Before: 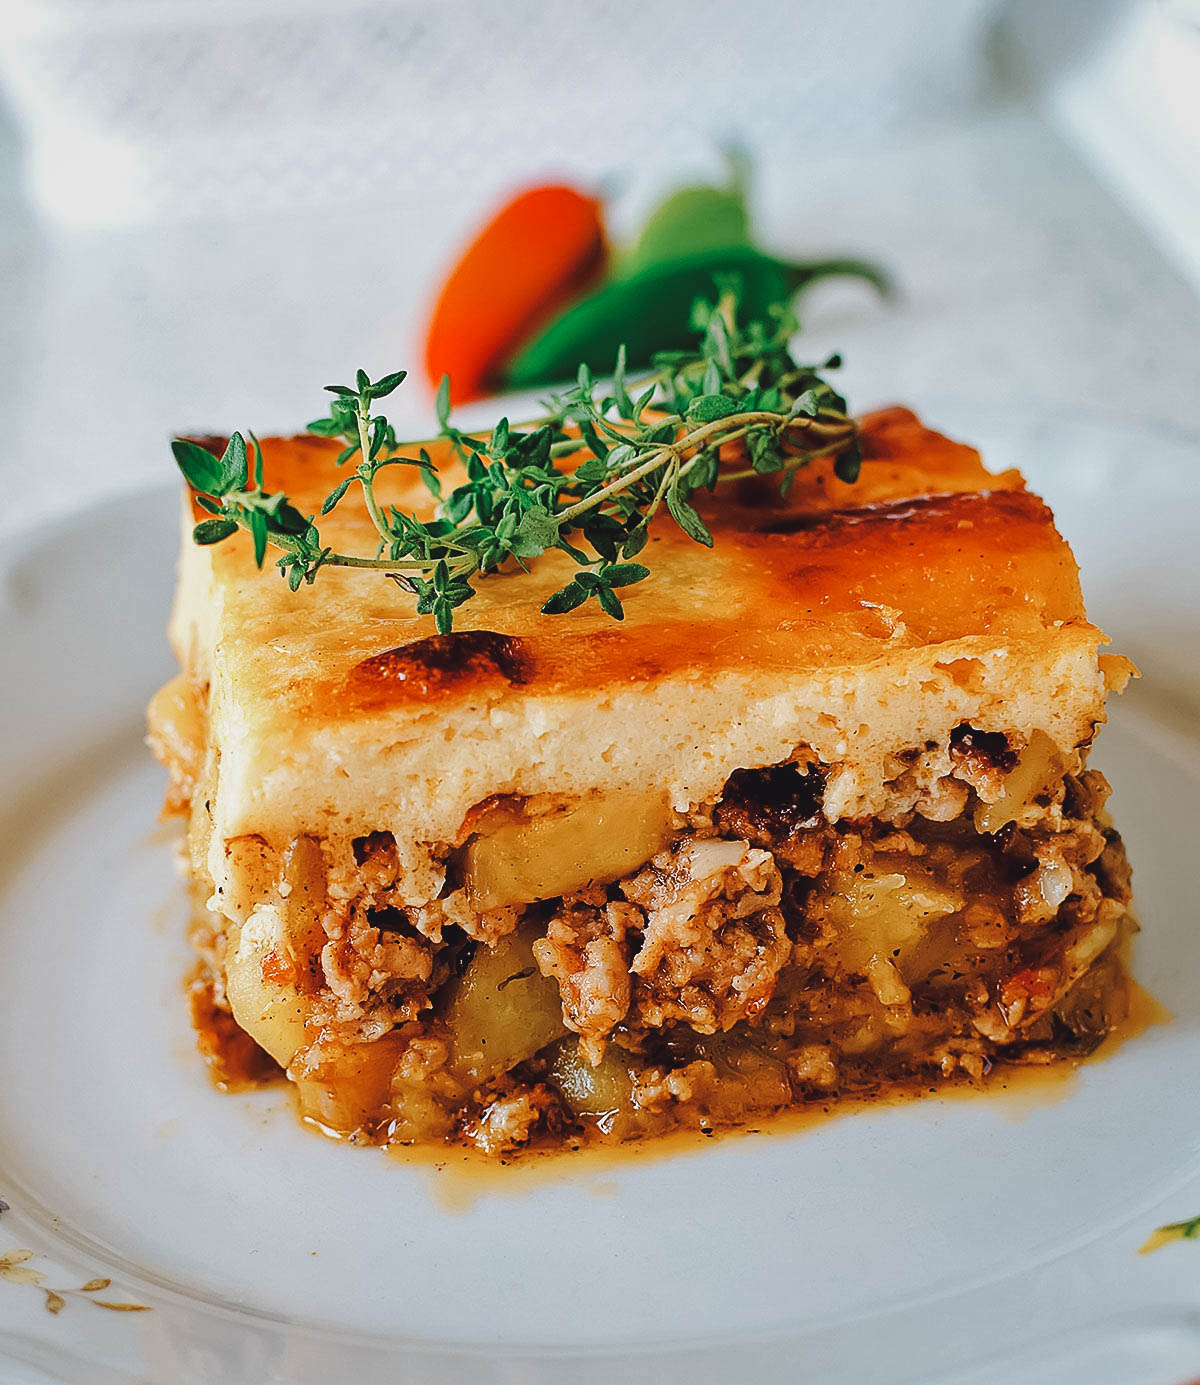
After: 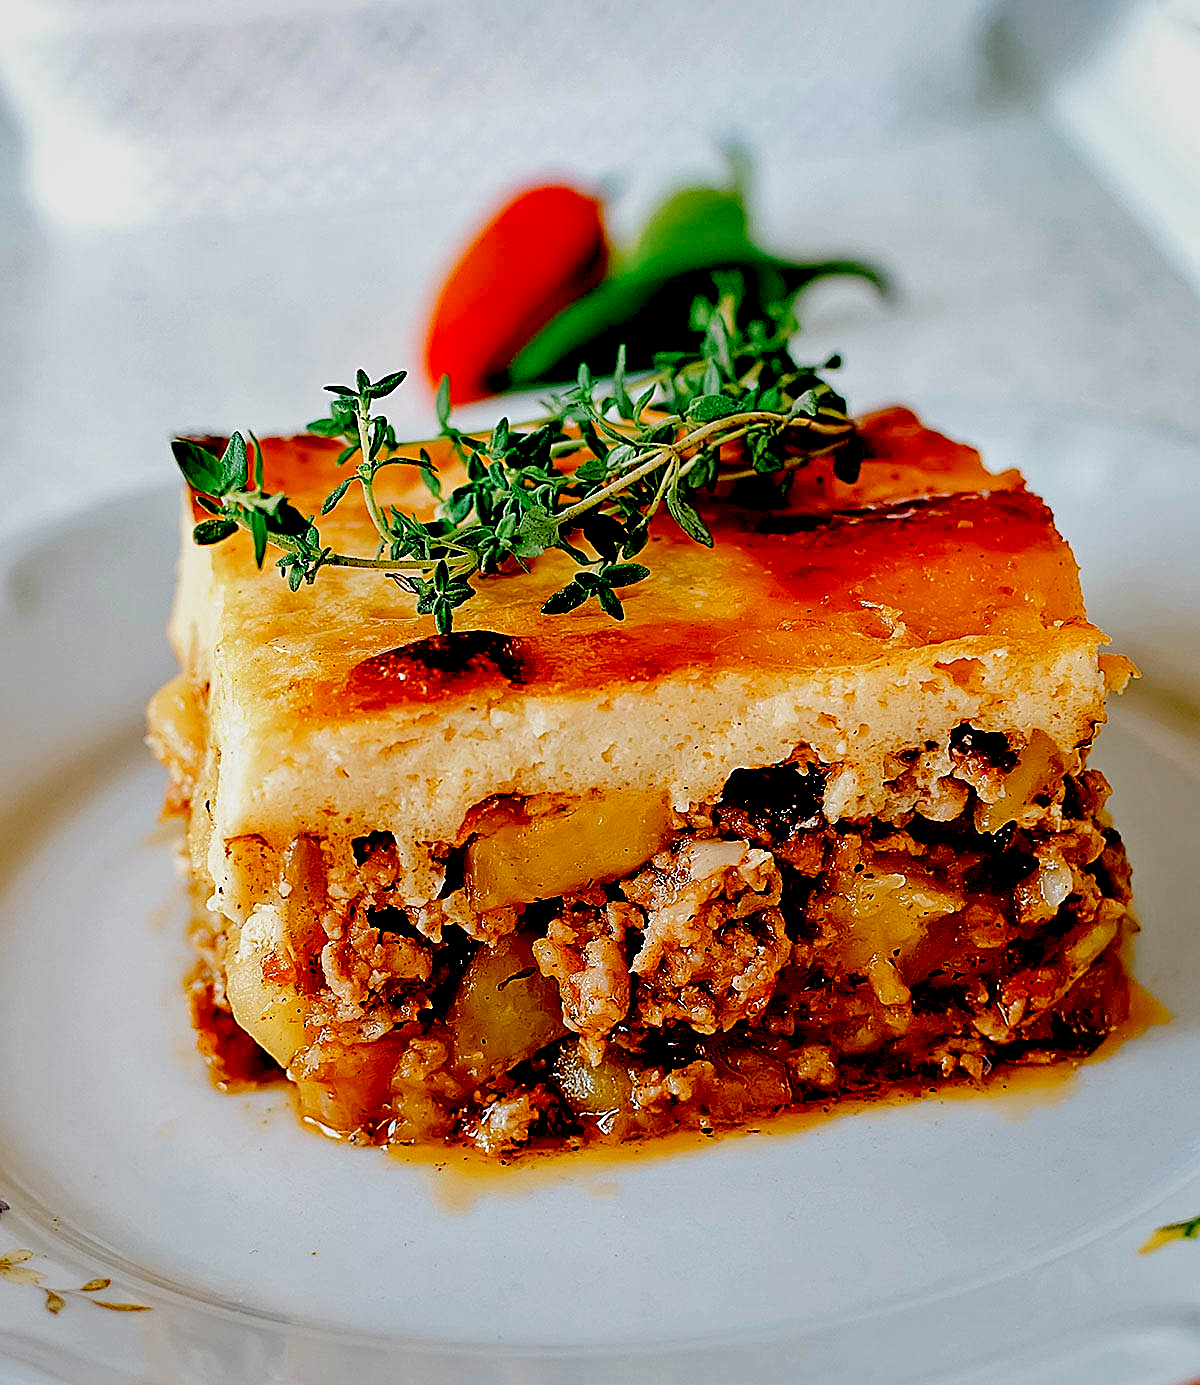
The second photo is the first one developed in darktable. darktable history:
sharpen: on, module defaults
exposure: black level correction 0.058, compensate highlight preservation false
